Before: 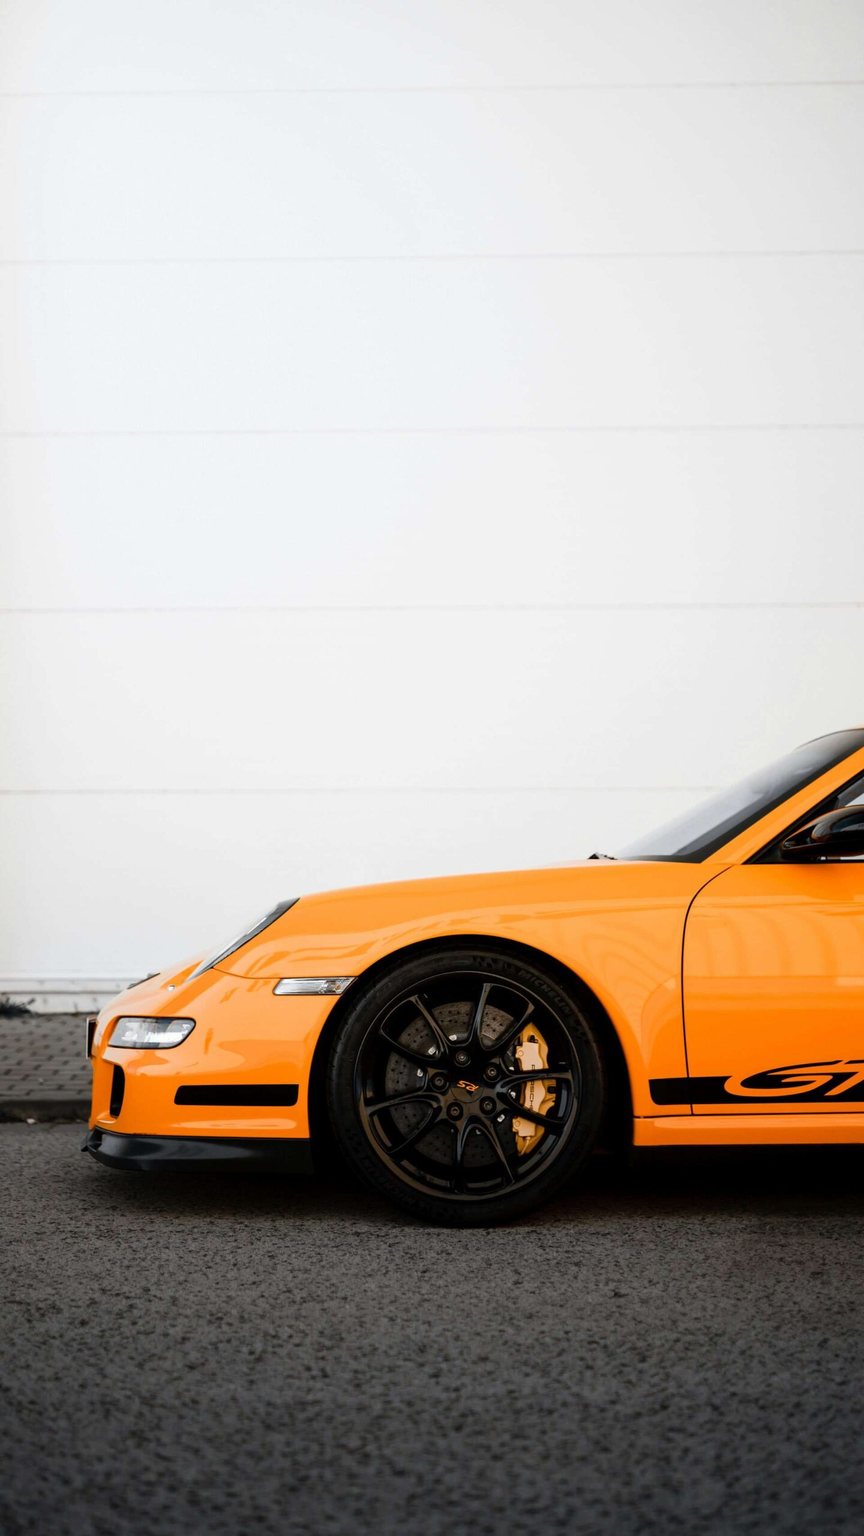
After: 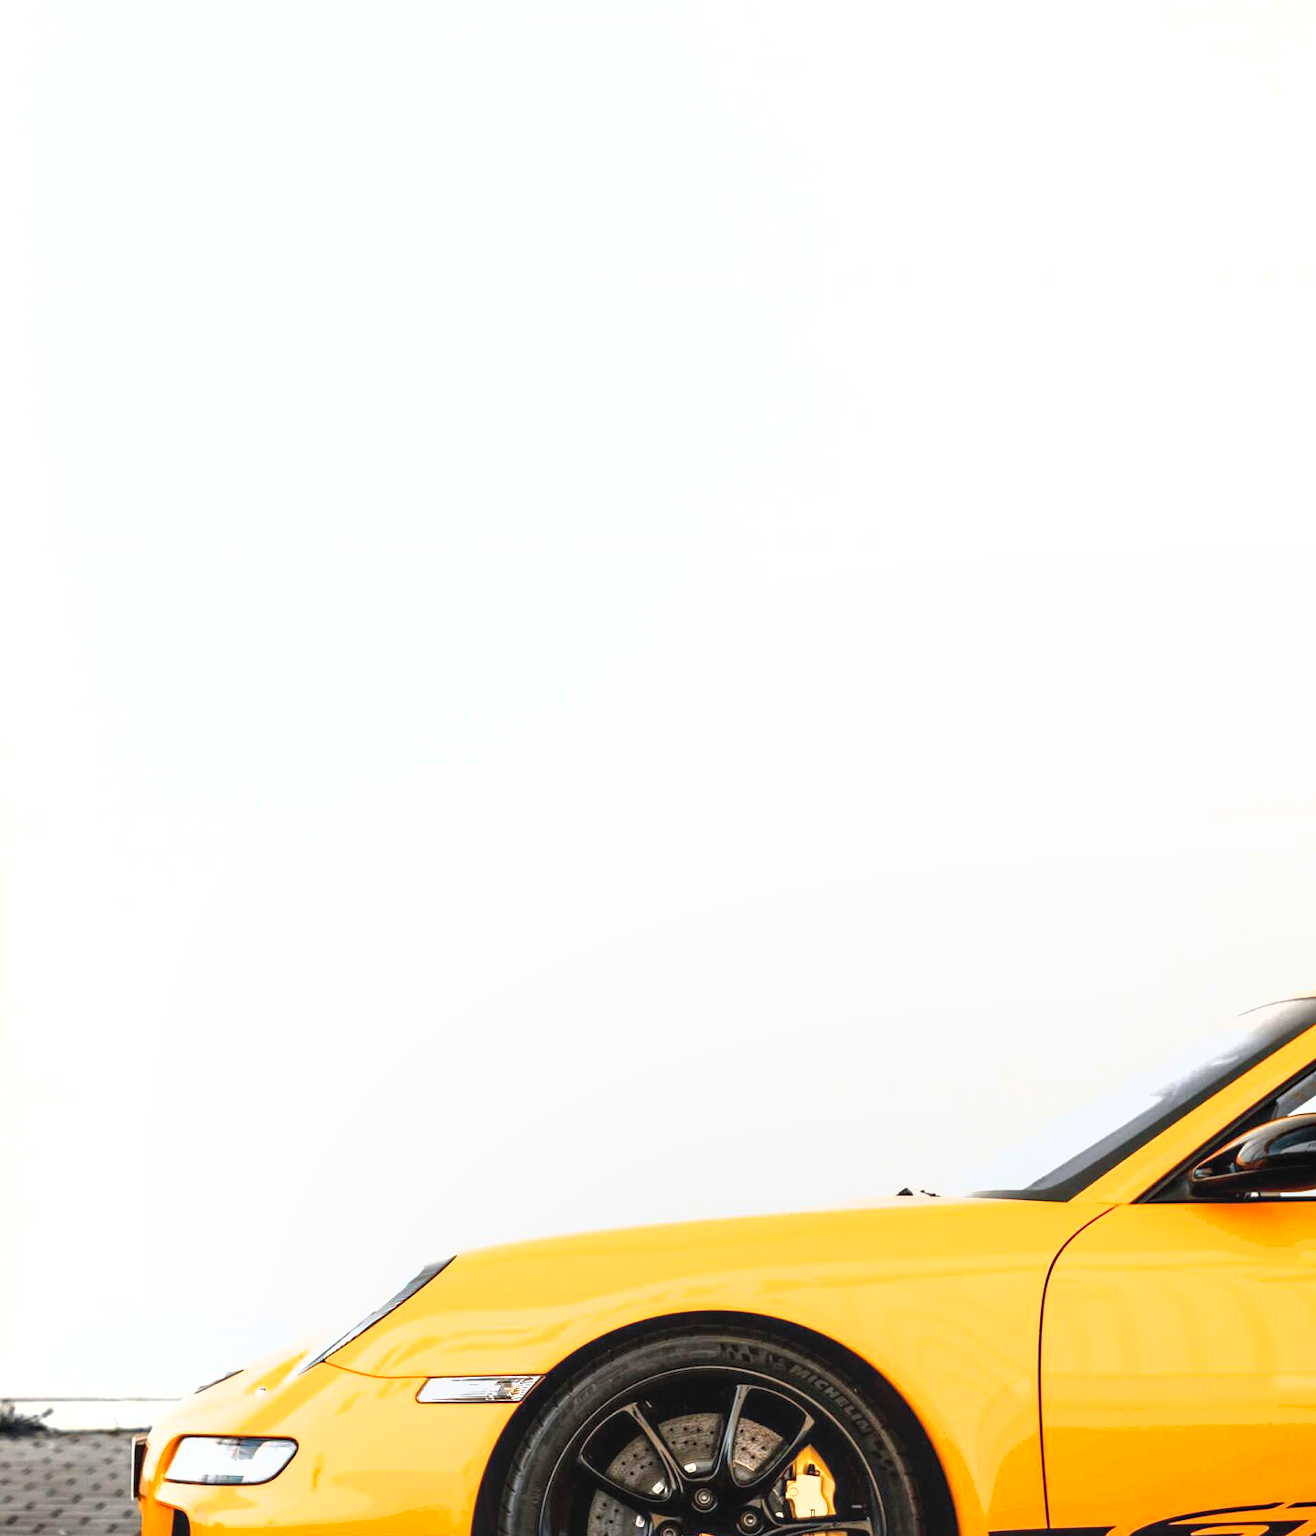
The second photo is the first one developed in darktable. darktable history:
exposure: black level correction 0, exposure 1.379 EV, compensate exposure bias true, compensate highlight preservation false
local contrast: detail 130%
shadows and highlights: radius 125.46, shadows 21.19, highlights -21.19, low approximation 0.01
crop and rotate: top 4.848%, bottom 29.503%
